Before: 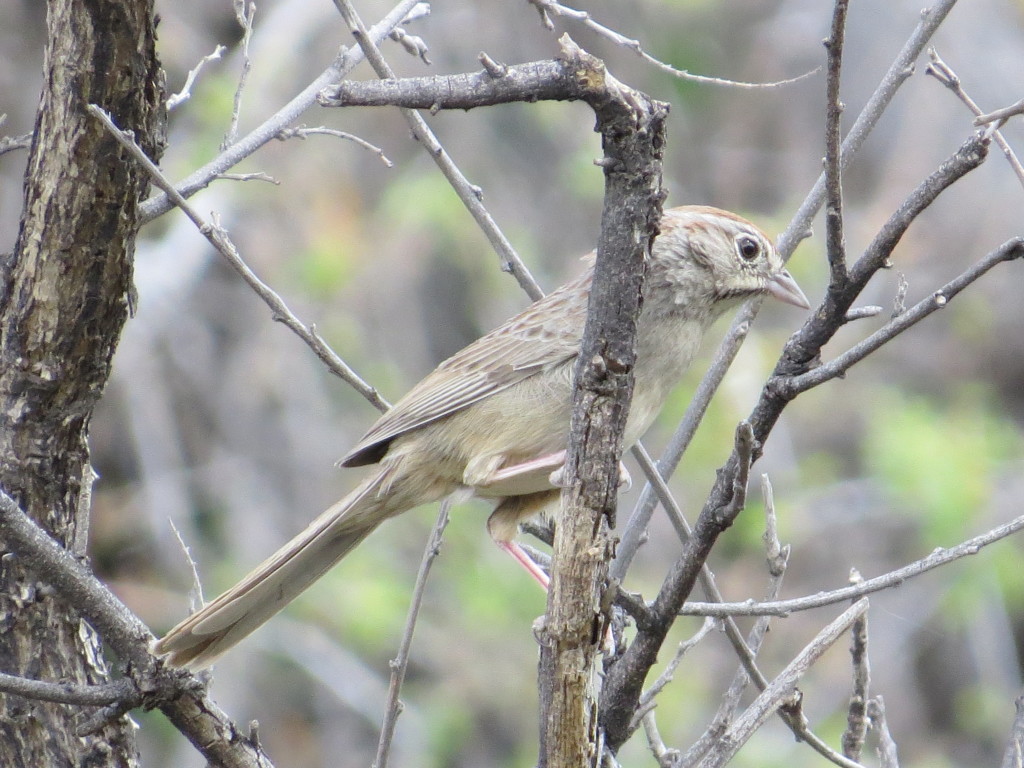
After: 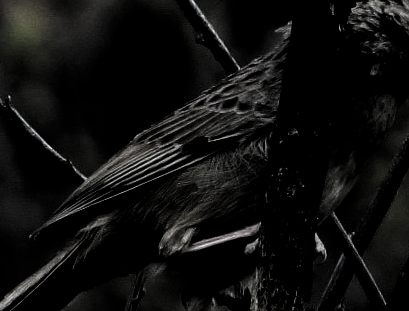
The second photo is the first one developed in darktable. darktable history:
tone curve: curves: ch0 [(0, 0) (0.003, 0.011) (0.011, 0.019) (0.025, 0.03) (0.044, 0.045) (0.069, 0.061) (0.1, 0.085) (0.136, 0.119) (0.177, 0.159) (0.224, 0.205) (0.277, 0.261) (0.335, 0.329) (0.399, 0.407) (0.468, 0.508) (0.543, 0.606) (0.623, 0.71) (0.709, 0.815) (0.801, 0.903) (0.898, 0.957) (1, 1)], color space Lab, independent channels, preserve colors none
levels: levels [0.721, 0.937, 0.997]
crop: left 29.853%, top 29.736%, right 30.19%, bottom 29.74%
